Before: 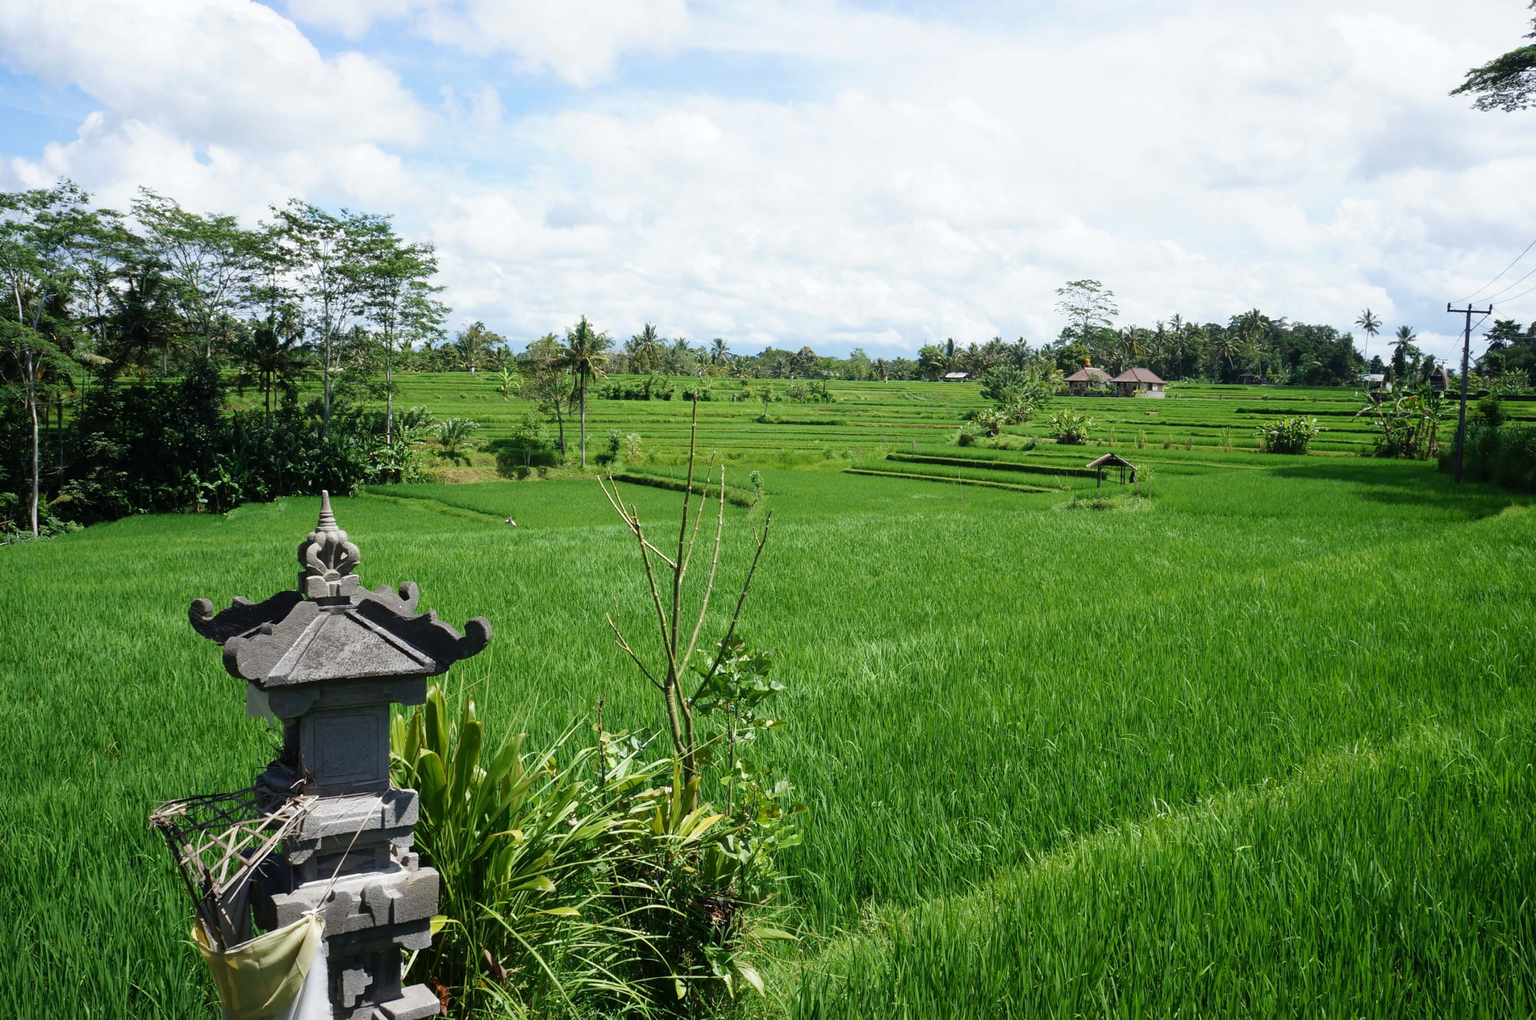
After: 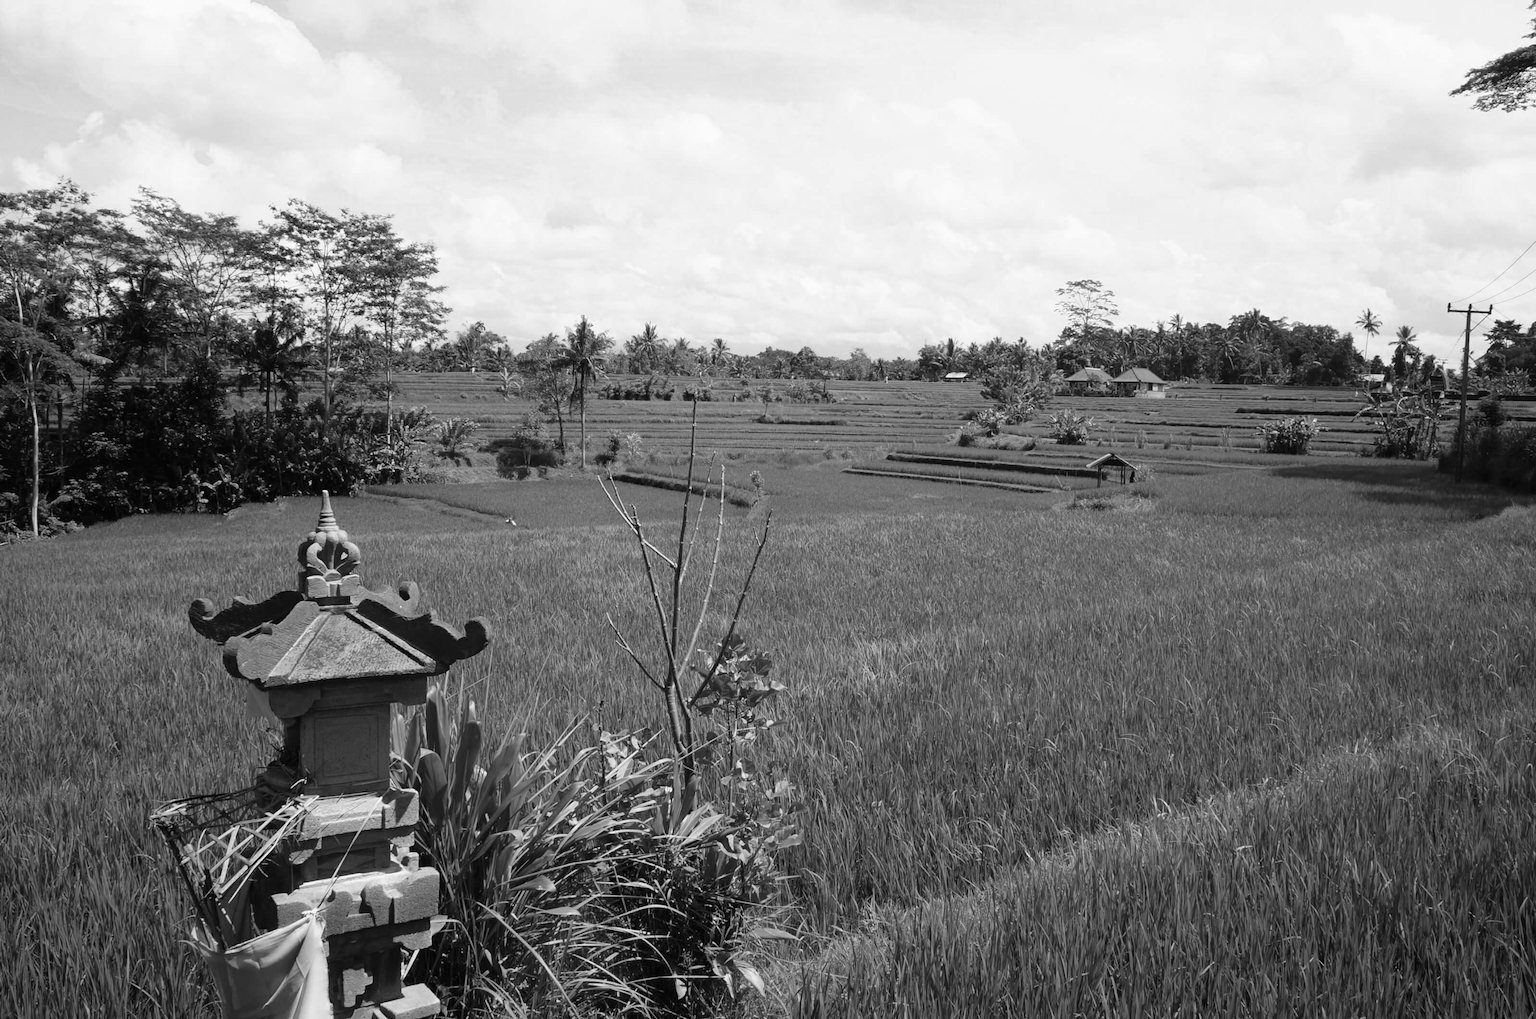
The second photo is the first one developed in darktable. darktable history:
color calibration: output gray [0.18, 0.41, 0.41, 0], illuminant as shot in camera, x 0.358, y 0.373, temperature 4628.91 K, saturation algorithm version 1 (2020)
